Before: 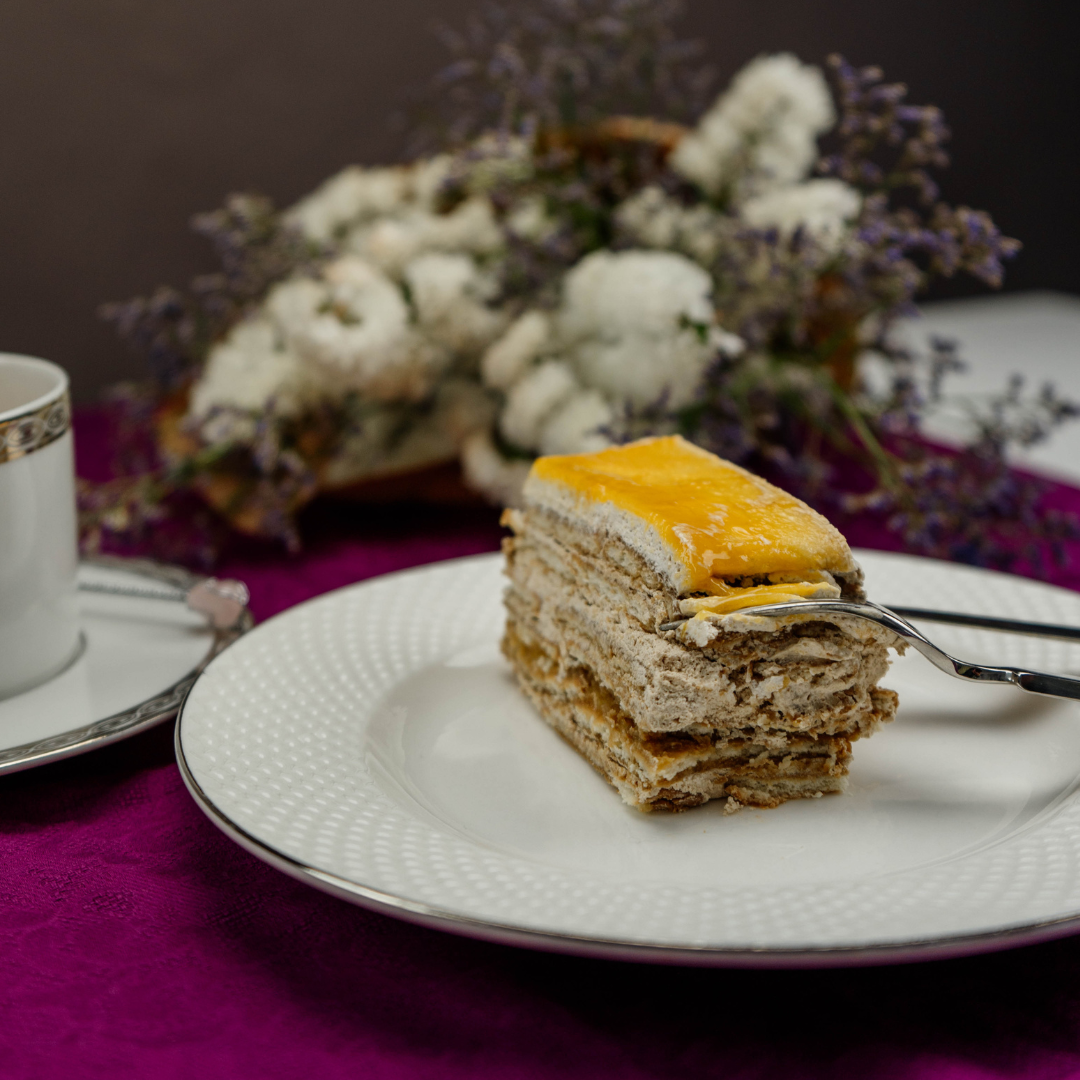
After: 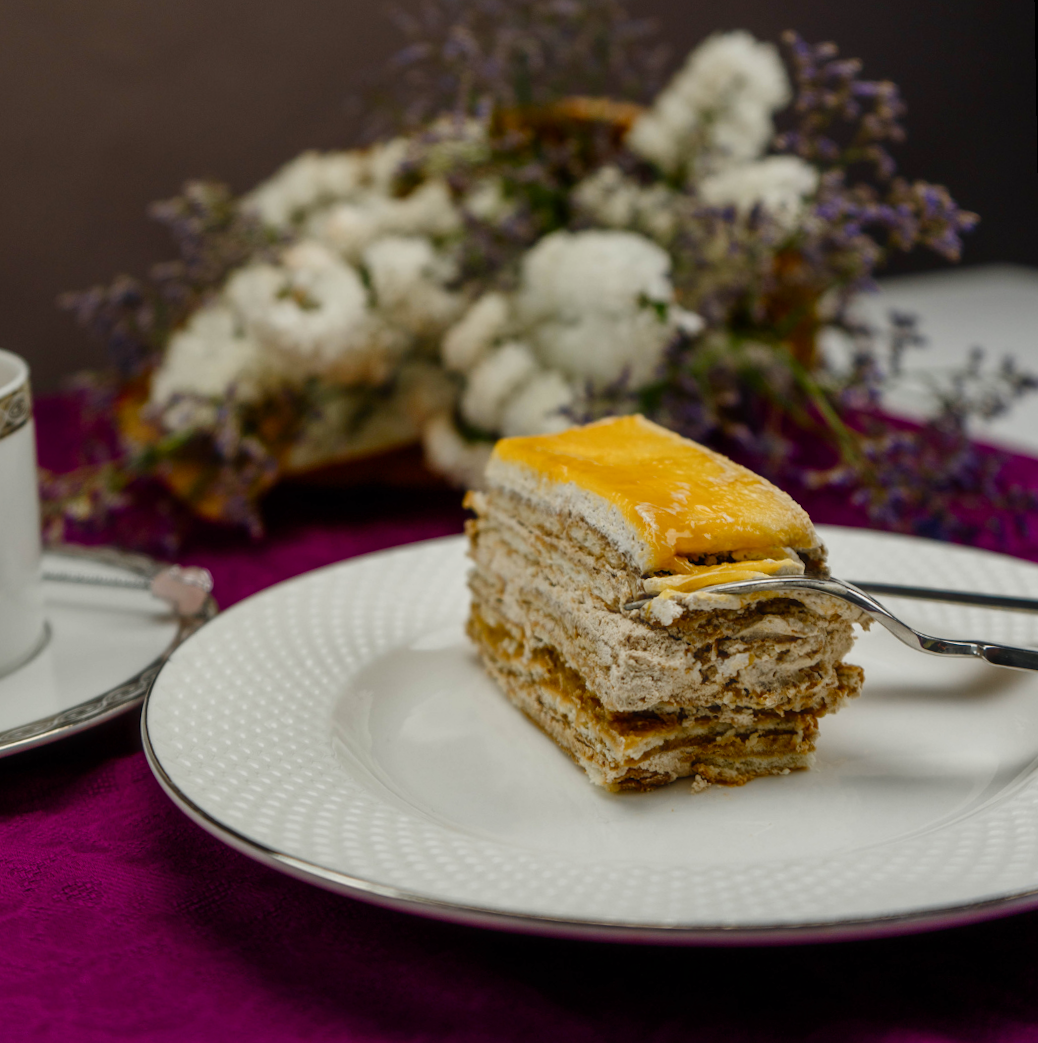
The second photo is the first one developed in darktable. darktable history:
haze removal: strength -0.05
crop and rotate: left 3.238%
color balance rgb: perceptual saturation grading › global saturation 20%, perceptual saturation grading › highlights -25%, perceptual saturation grading › shadows 25%
rotate and perspective: rotation -1°, crop left 0.011, crop right 0.989, crop top 0.025, crop bottom 0.975
